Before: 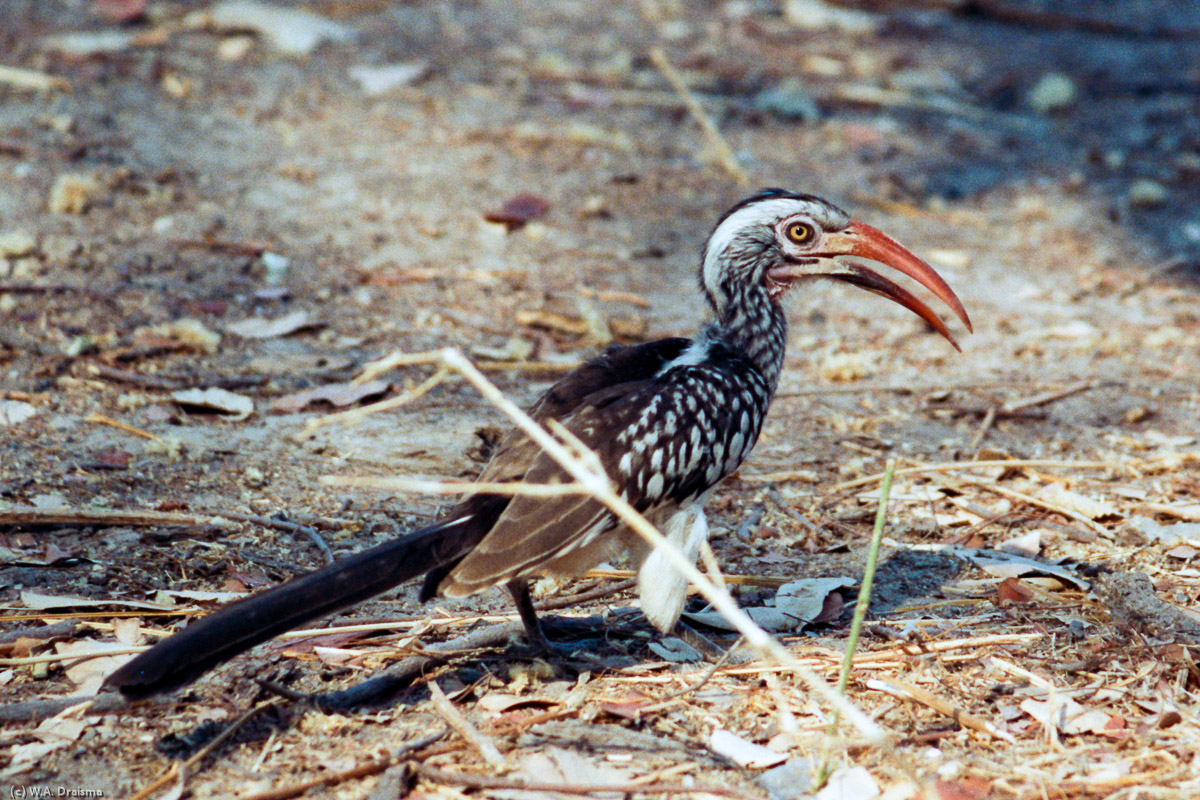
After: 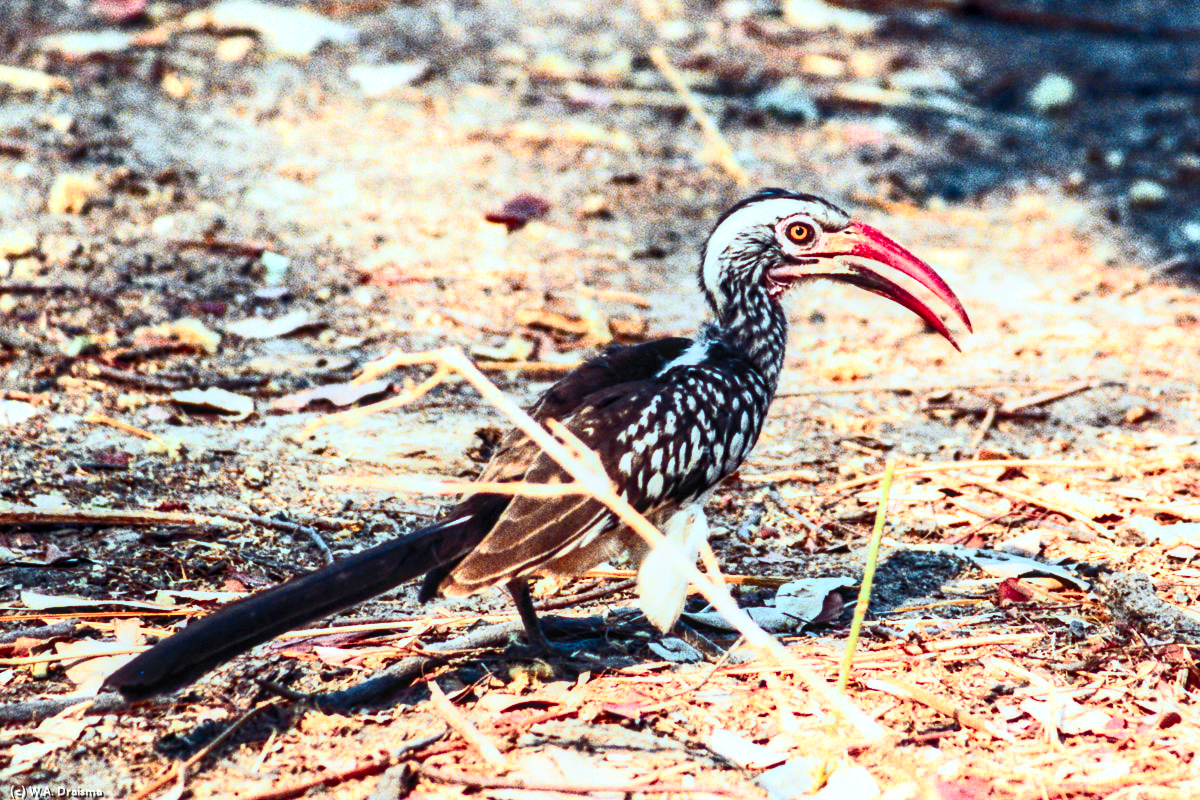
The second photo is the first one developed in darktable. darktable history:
color zones: curves: ch1 [(0.24, 0.629) (0.75, 0.5)]; ch2 [(0.255, 0.454) (0.745, 0.491)], mix 102.12%
local contrast: detail 130%
contrast brightness saturation: contrast 0.62, brightness 0.34, saturation 0.14
